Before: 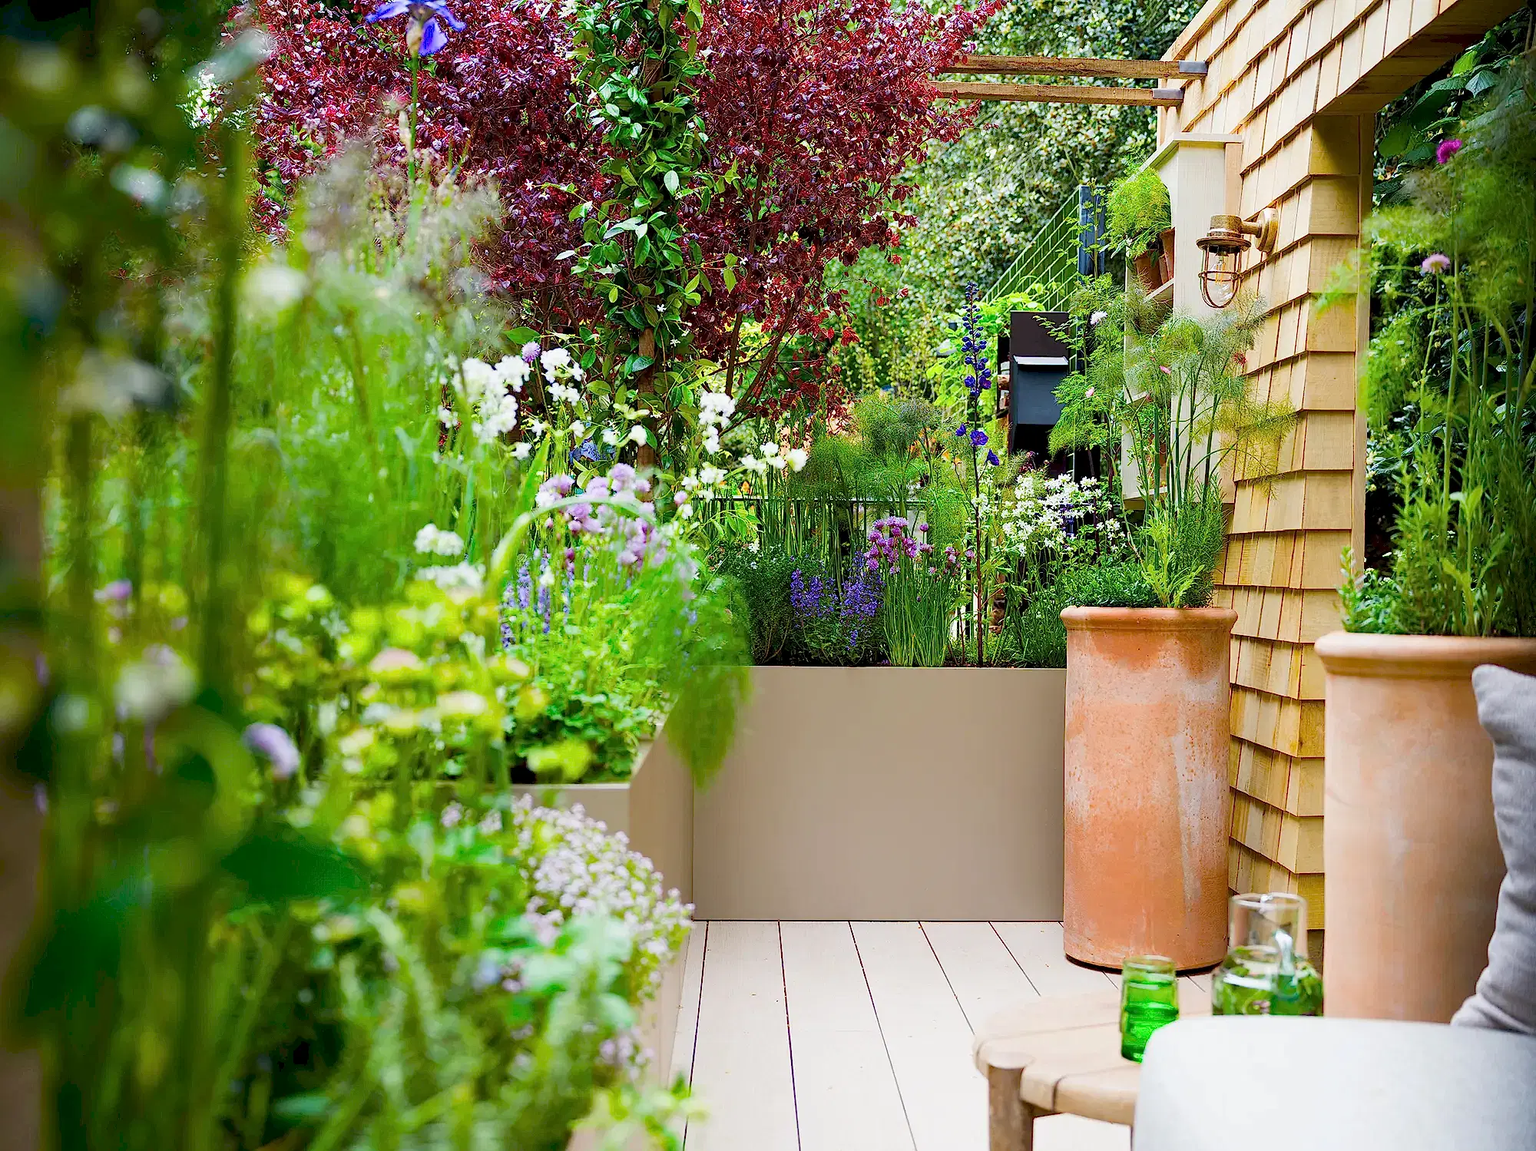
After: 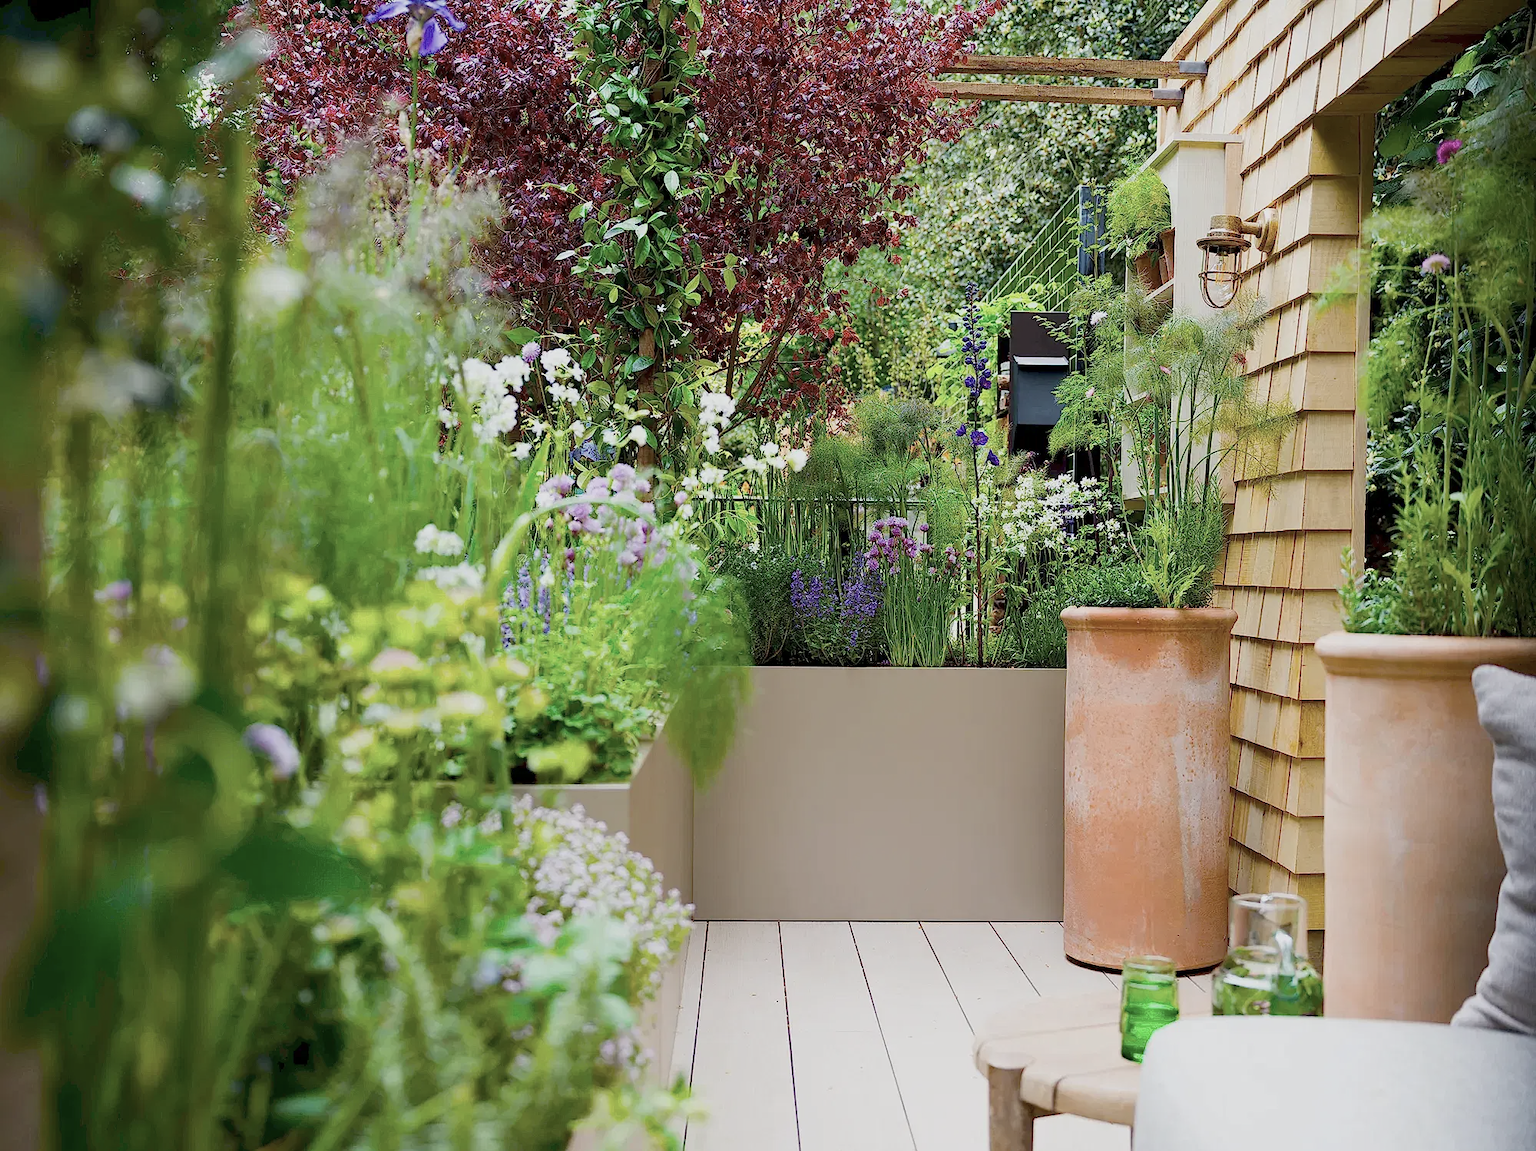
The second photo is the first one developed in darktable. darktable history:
contrast brightness saturation: contrast 0.06, brightness -0.01, saturation -0.23
color balance: contrast -15%
